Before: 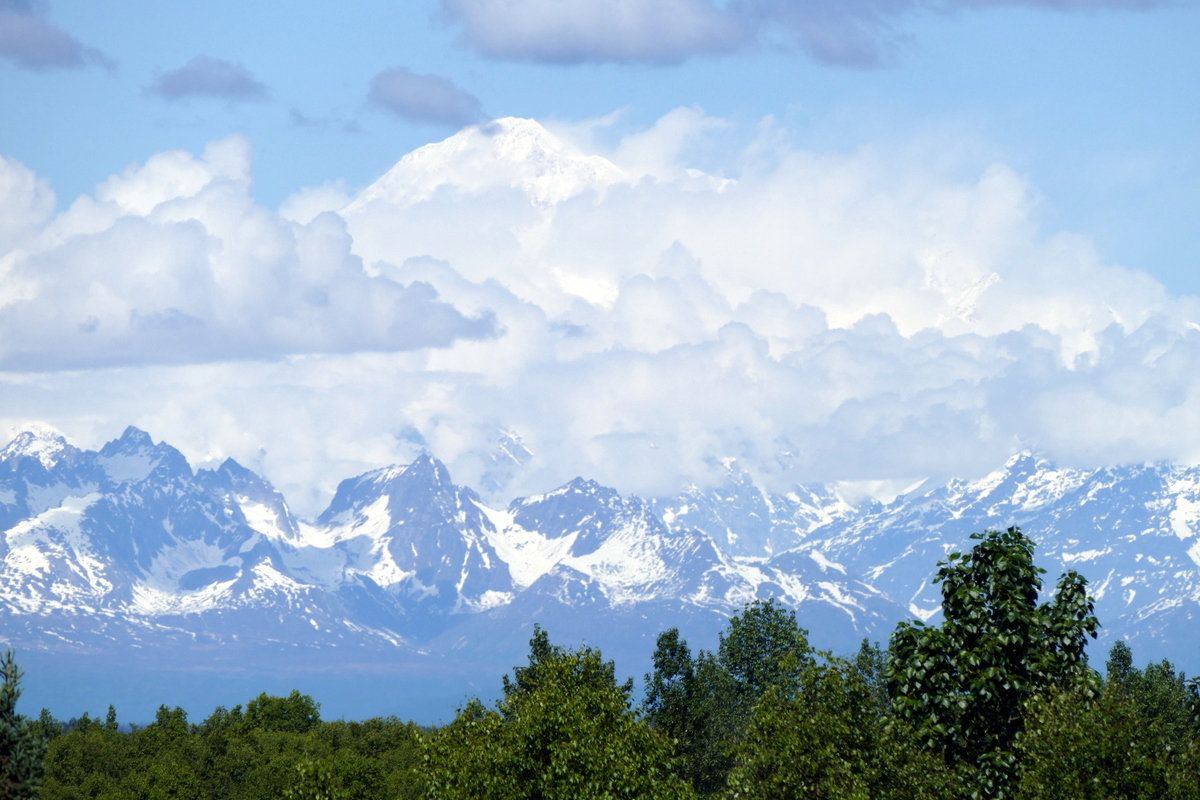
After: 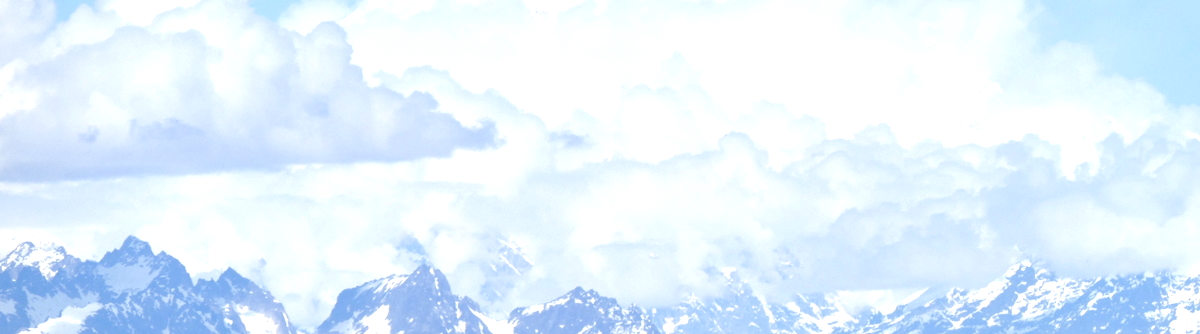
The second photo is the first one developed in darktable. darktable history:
crop and rotate: top 23.84%, bottom 34.294%
tone equalizer: -8 EV -0.417 EV, -7 EV -0.389 EV, -6 EV -0.333 EV, -5 EV -0.222 EV, -3 EV 0.222 EV, -2 EV 0.333 EV, -1 EV 0.389 EV, +0 EV 0.417 EV, edges refinement/feathering 500, mask exposure compensation -1.57 EV, preserve details no
